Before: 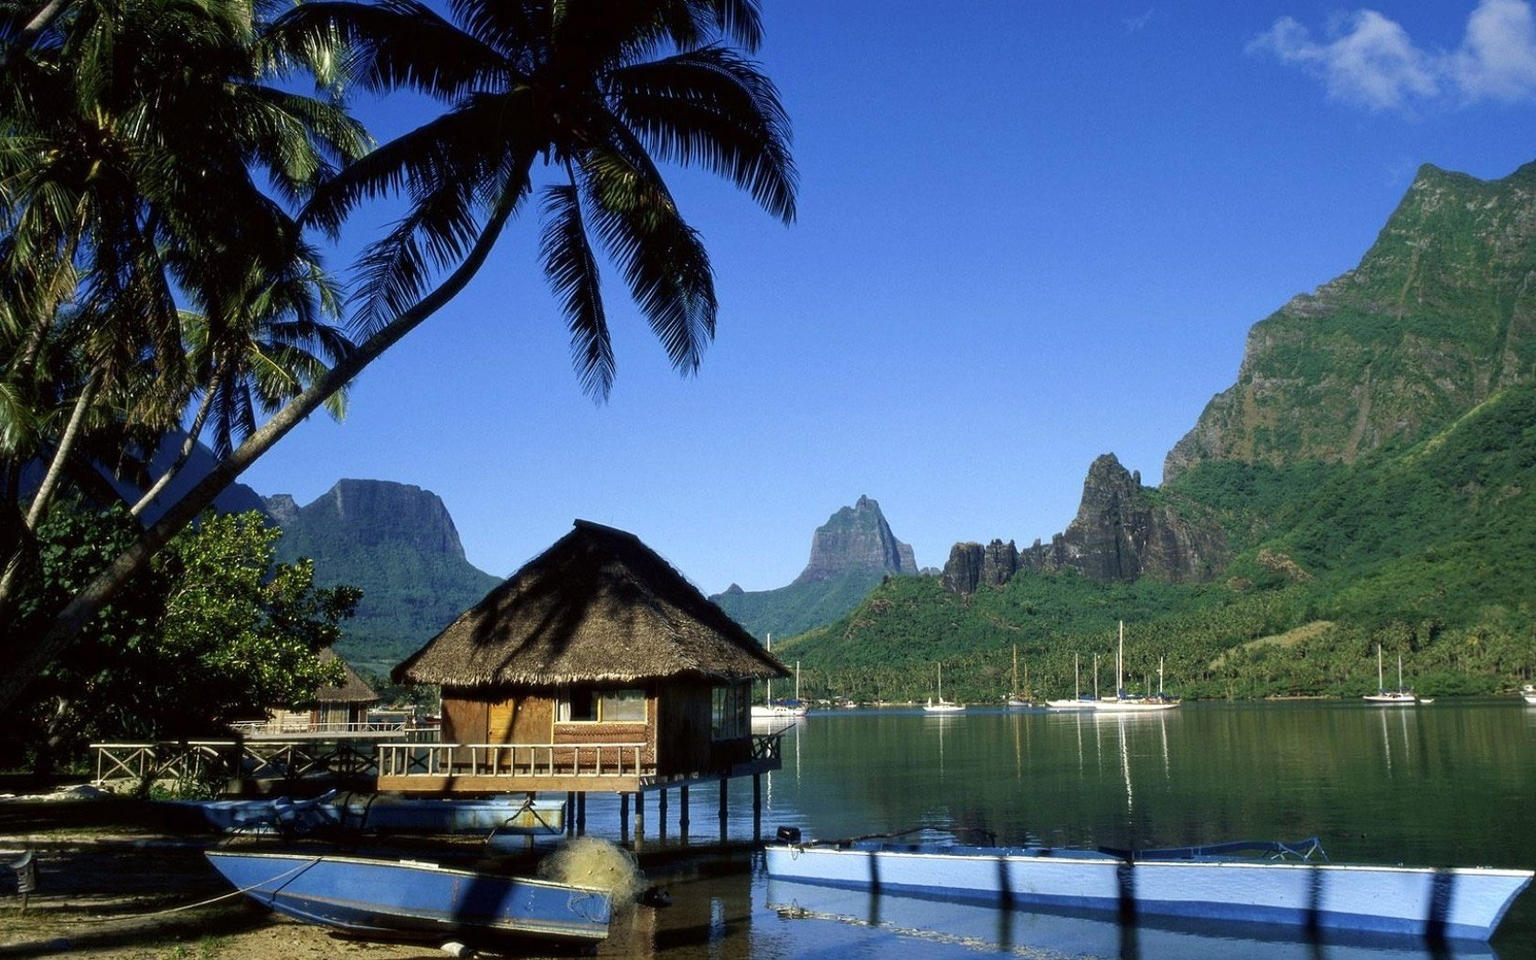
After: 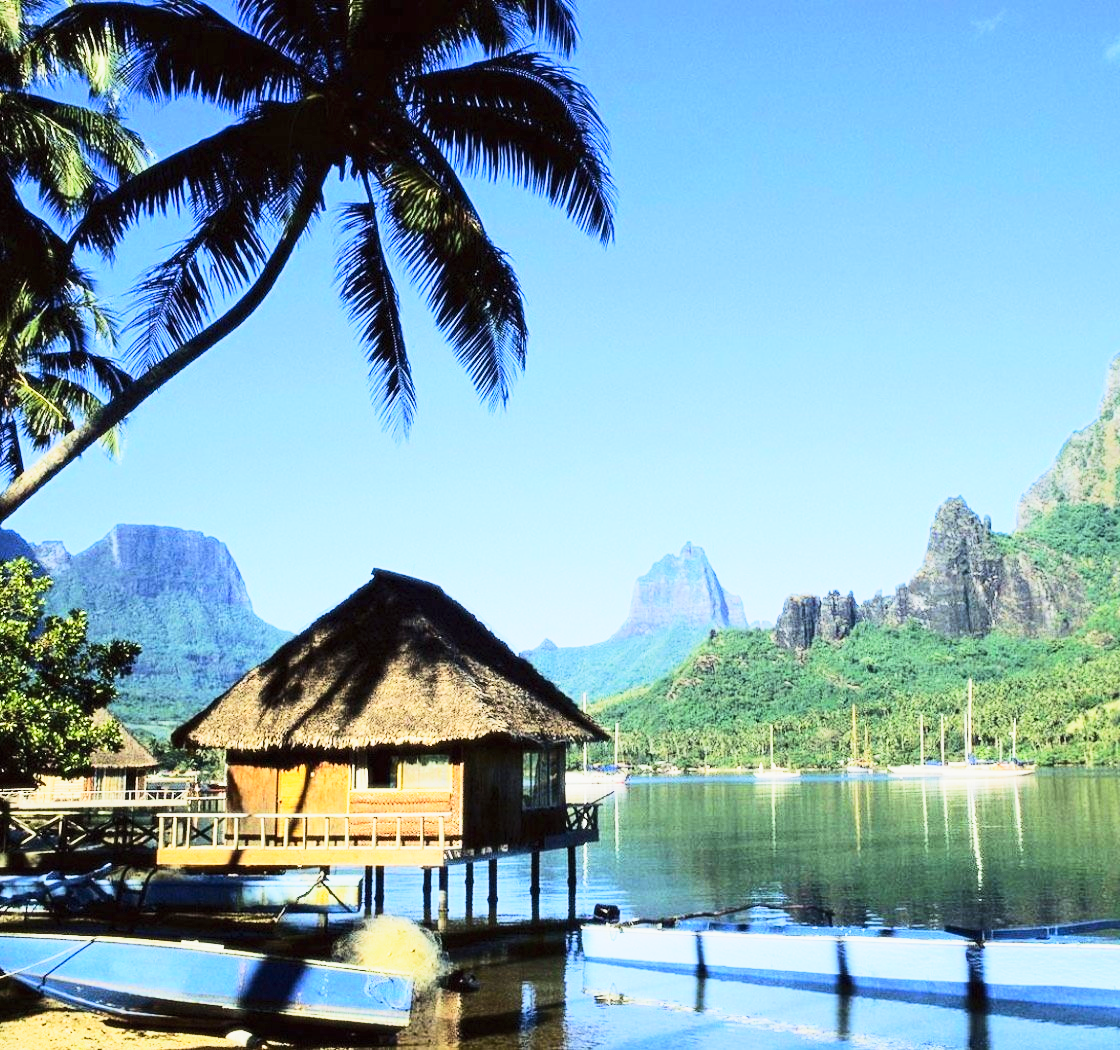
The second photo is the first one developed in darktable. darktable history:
contrast brightness saturation: contrast 0.198, brightness 0.162, saturation 0.219
crop and rotate: left 15.27%, right 18.026%
base curve: curves: ch0 [(0, 0) (0.088, 0.125) (0.176, 0.251) (0.354, 0.501) (0.613, 0.749) (1, 0.877)], exposure shift 0.01, preserve colors none
tone equalizer: -7 EV 0.141 EV, -6 EV 0.573 EV, -5 EV 1.15 EV, -4 EV 1.32 EV, -3 EV 1.18 EV, -2 EV 0.6 EV, -1 EV 0.168 EV, edges refinement/feathering 500, mask exposure compensation -1.57 EV, preserve details no
